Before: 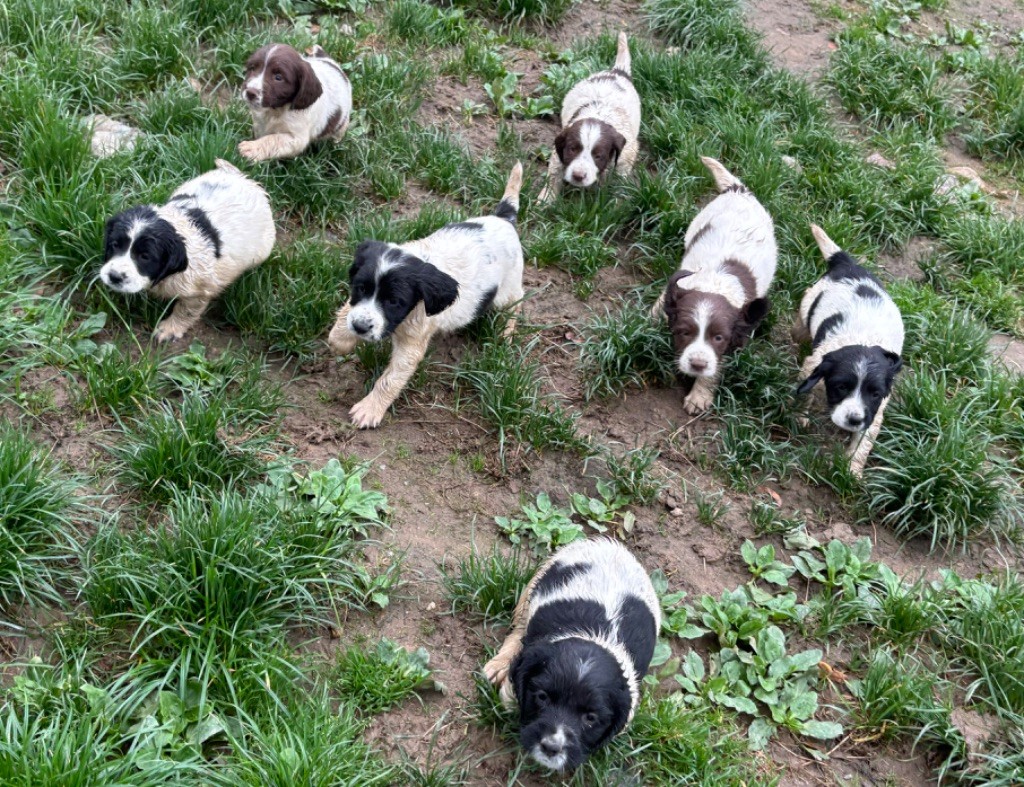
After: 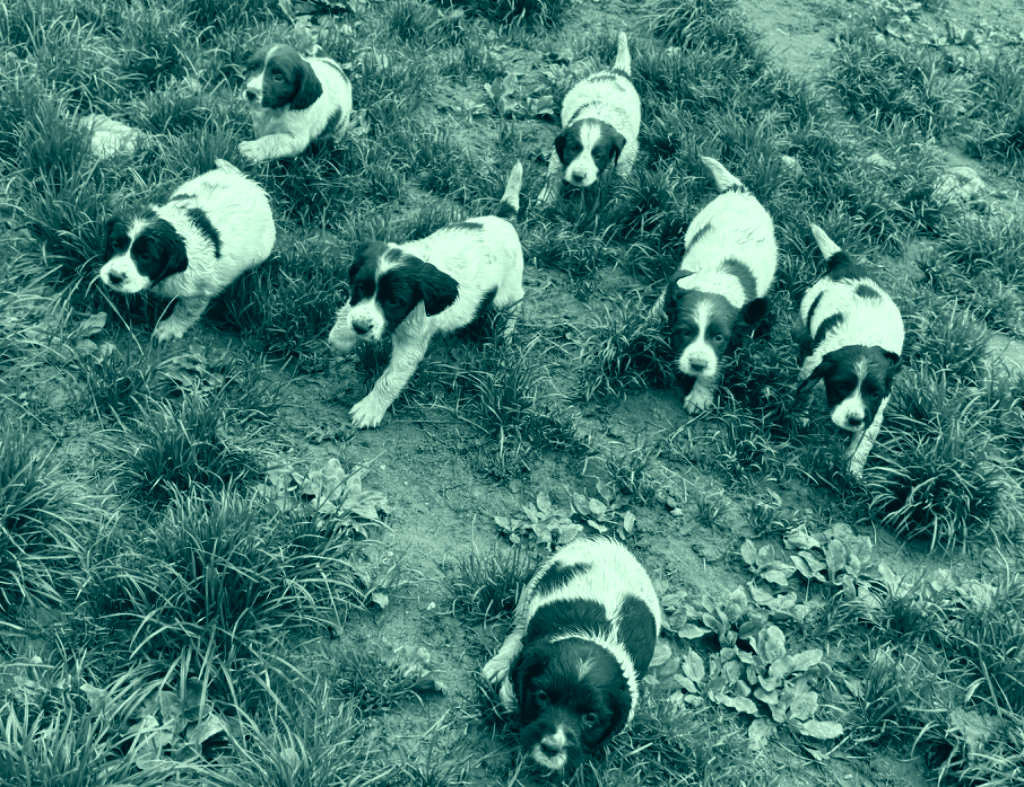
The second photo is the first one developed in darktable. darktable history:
white balance: red 0.948, green 1.02, blue 1.176
color calibration: output gray [0.267, 0.423, 0.261, 0], illuminant same as pipeline (D50), adaptation none (bypass)
color correction: highlights a* -20.08, highlights b* 9.8, shadows a* -20.4, shadows b* -10.76
